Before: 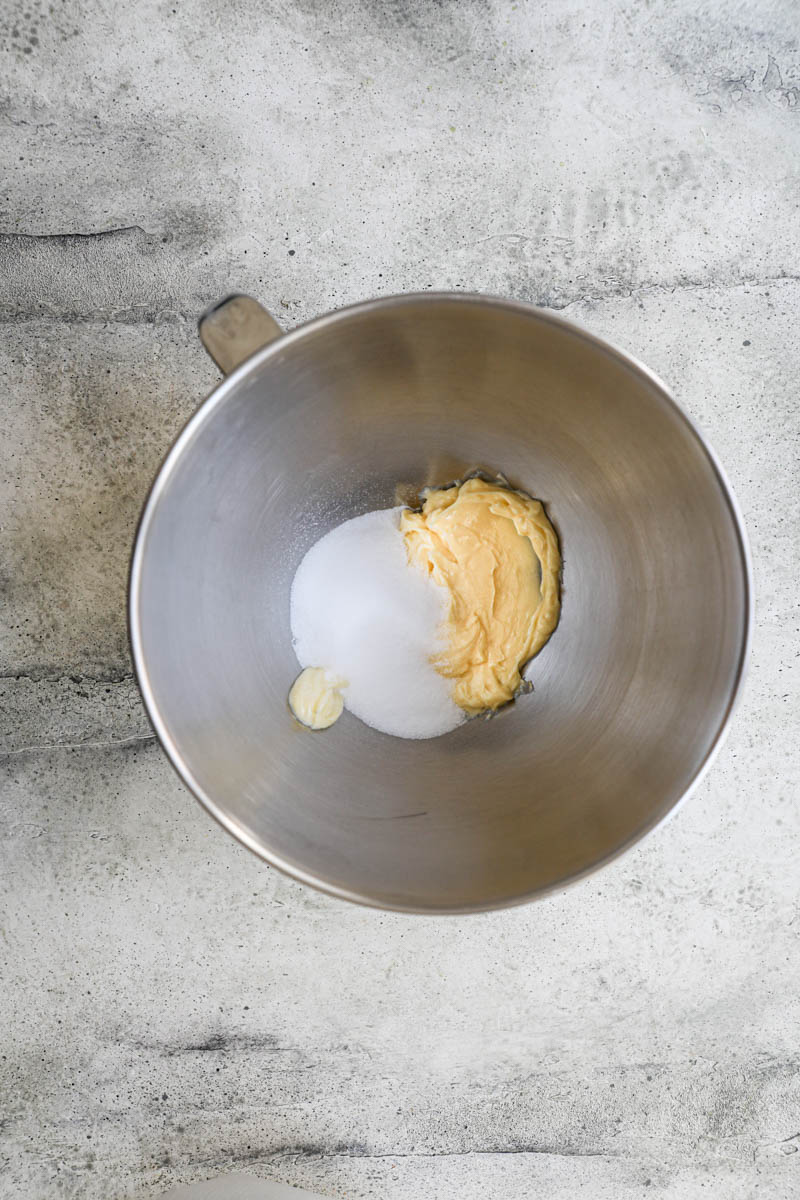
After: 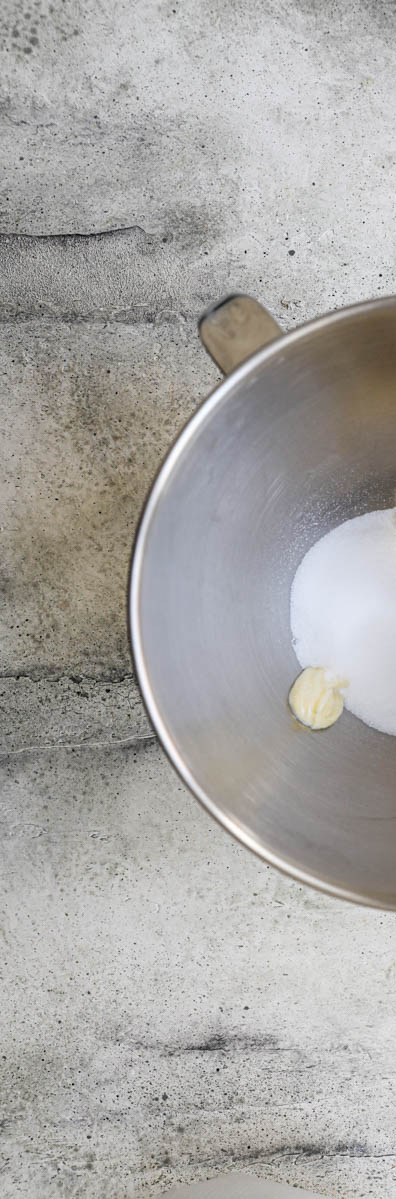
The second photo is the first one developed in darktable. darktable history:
crop and rotate: left 0.003%, top 0%, right 50.449%
